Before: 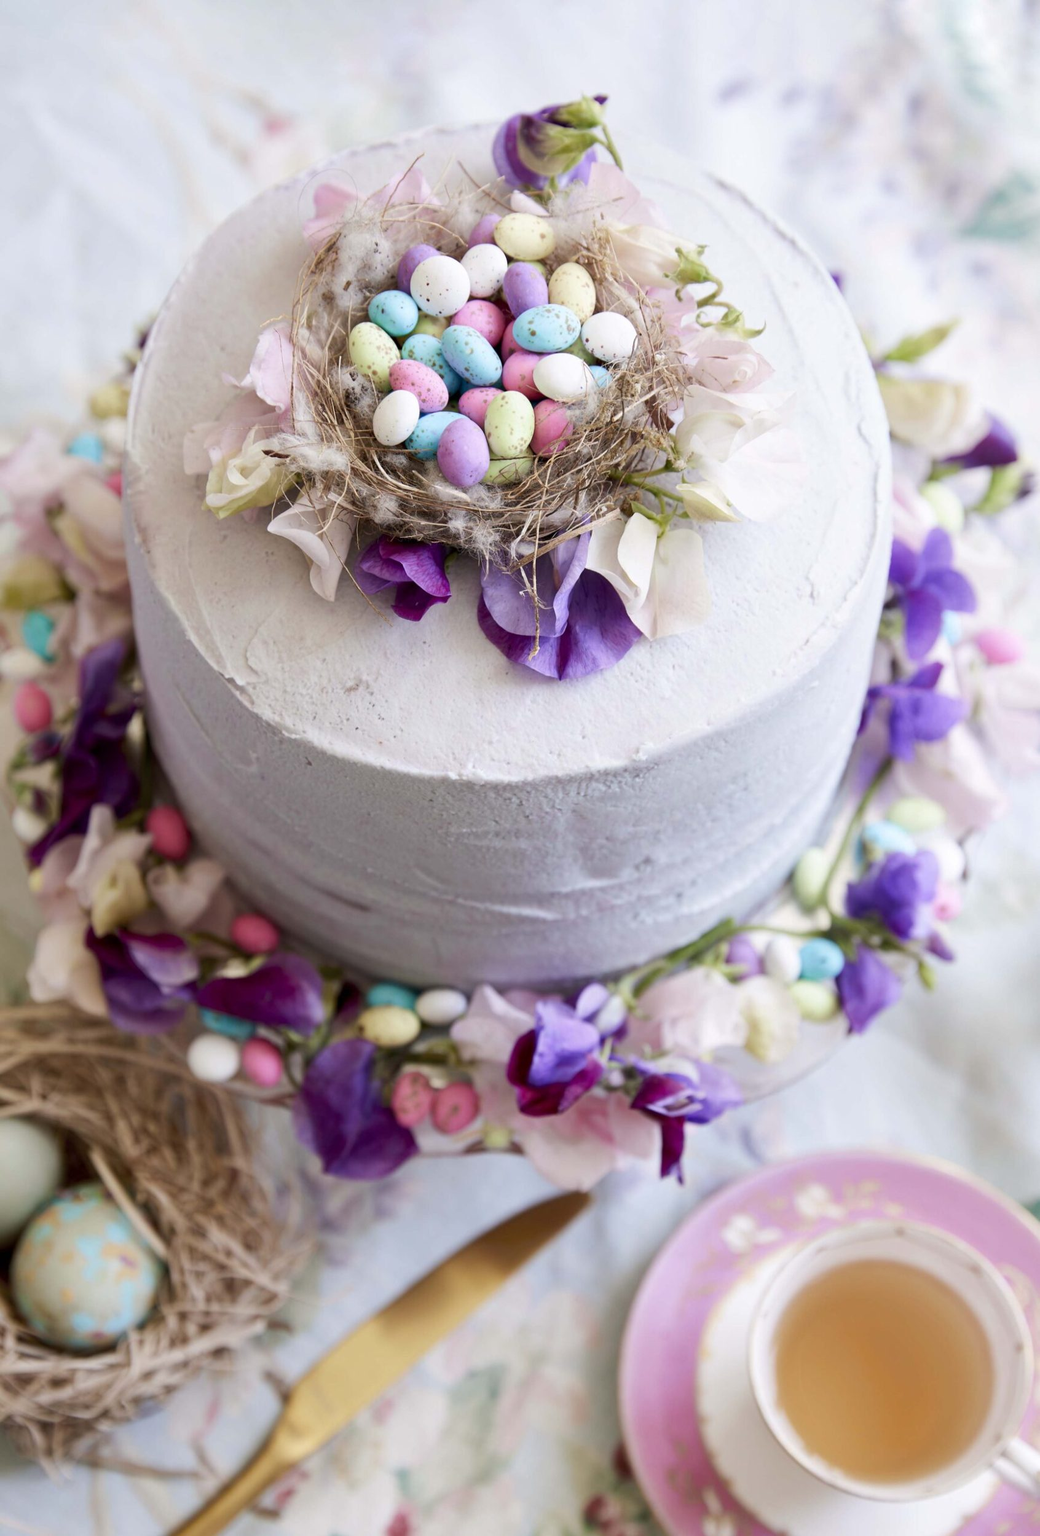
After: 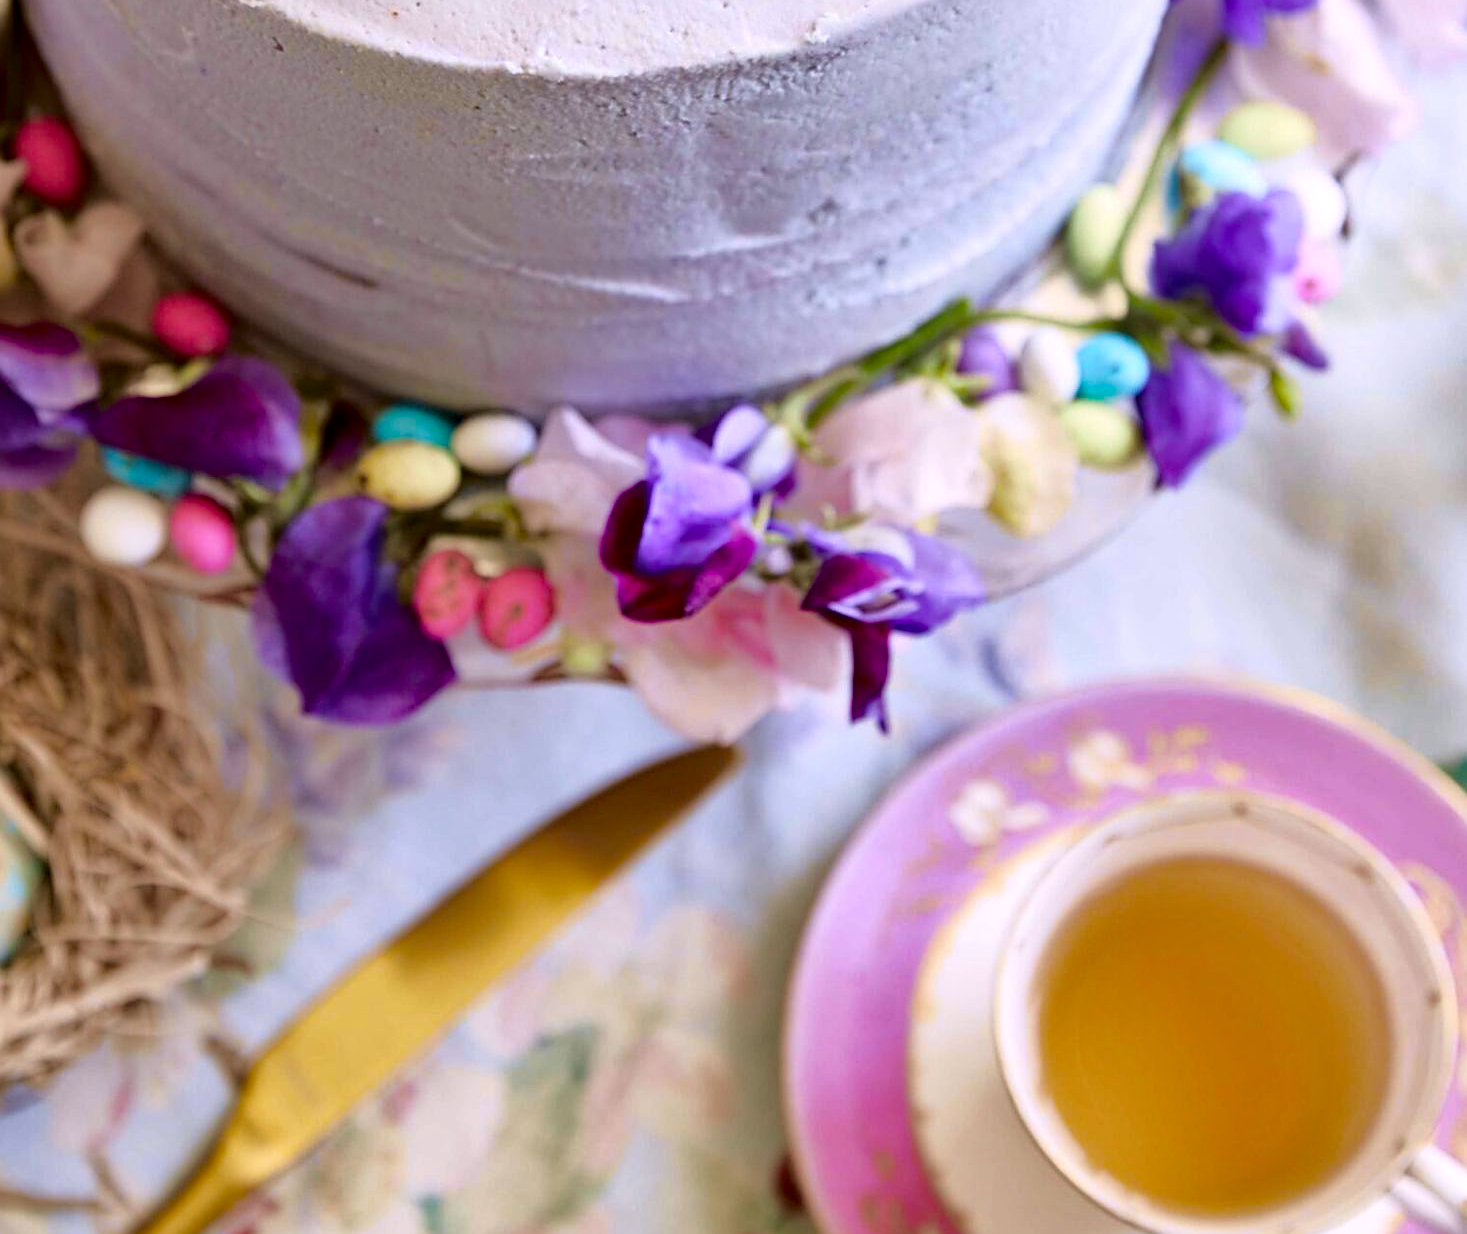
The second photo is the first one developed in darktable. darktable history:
haze removal: compatibility mode true, adaptive false
tone curve: curves: ch0 [(0.024, 0) (0.075, 0.034) (0.145, 0.098) (0.257, 0.259) (0.408, 0.45) (0.611, 0.64) (0.81, 0.857) (1, 1)]; ch1 [(0, 0) (0.287, 0.198) (0.501, 0.506) (0.56, 0.57) (0.712, 0.777) (0.976, 0.992)]; ch2 [(0, 0) (0.5, 0.5) (0.523, 0.552) (0.59, 0.603) (0.681, 0.754) (1, 1)], color space Lab, independent channels, preserve colors none
shadows and highlights: shadows 11.9, white point adjustment 1.16, soften with gaussian
crop and rotate: left 13.285%, top 47.816%, bottom 2.818%
color balance rgb: perceptual saturation grading › global saturation 0.264%, perceptual saturation grading › mid-tones 11.031%, global vibrance 20%
color correction: highlights a* 2.94, highlights b* -1.15, shadows a* -0.098, shadows b* 2.5, saturation 0.978
sharpen: on, module defaults
